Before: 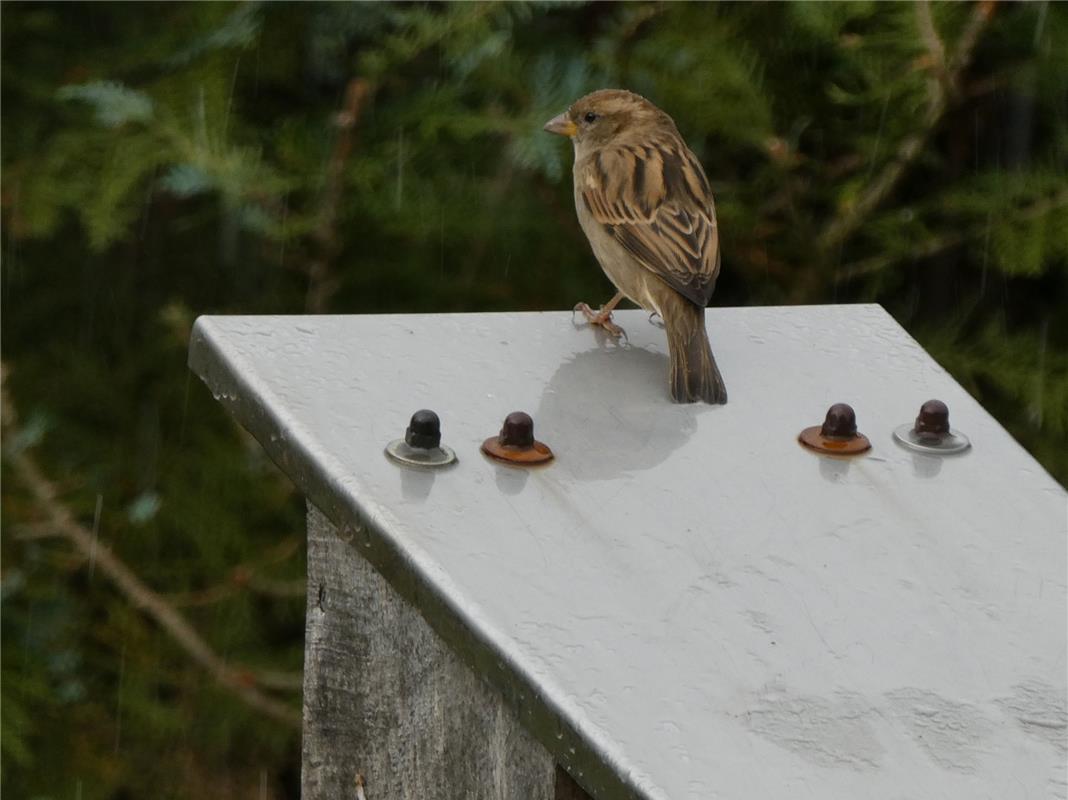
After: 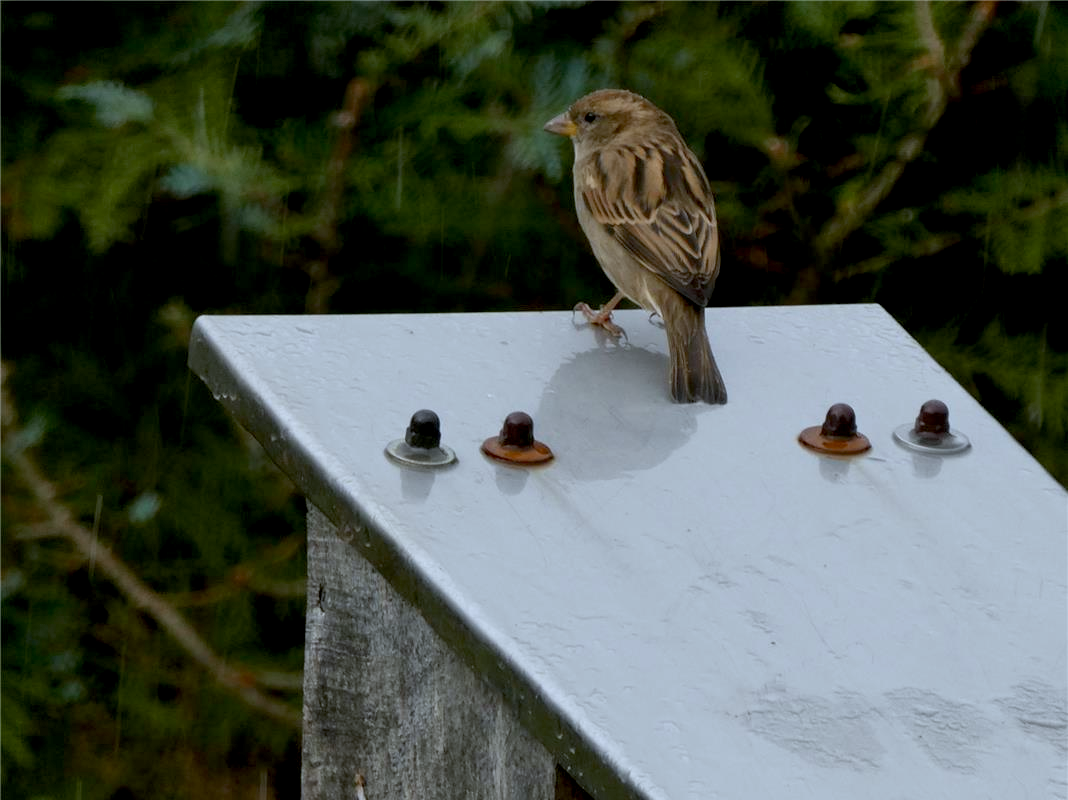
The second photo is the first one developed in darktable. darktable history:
exposure: black level correction 0.01, exposure 0.017 EV, compensate highlight preservation false
color calibration: x 0.37, y 0.382, temperature 4309.35 K
